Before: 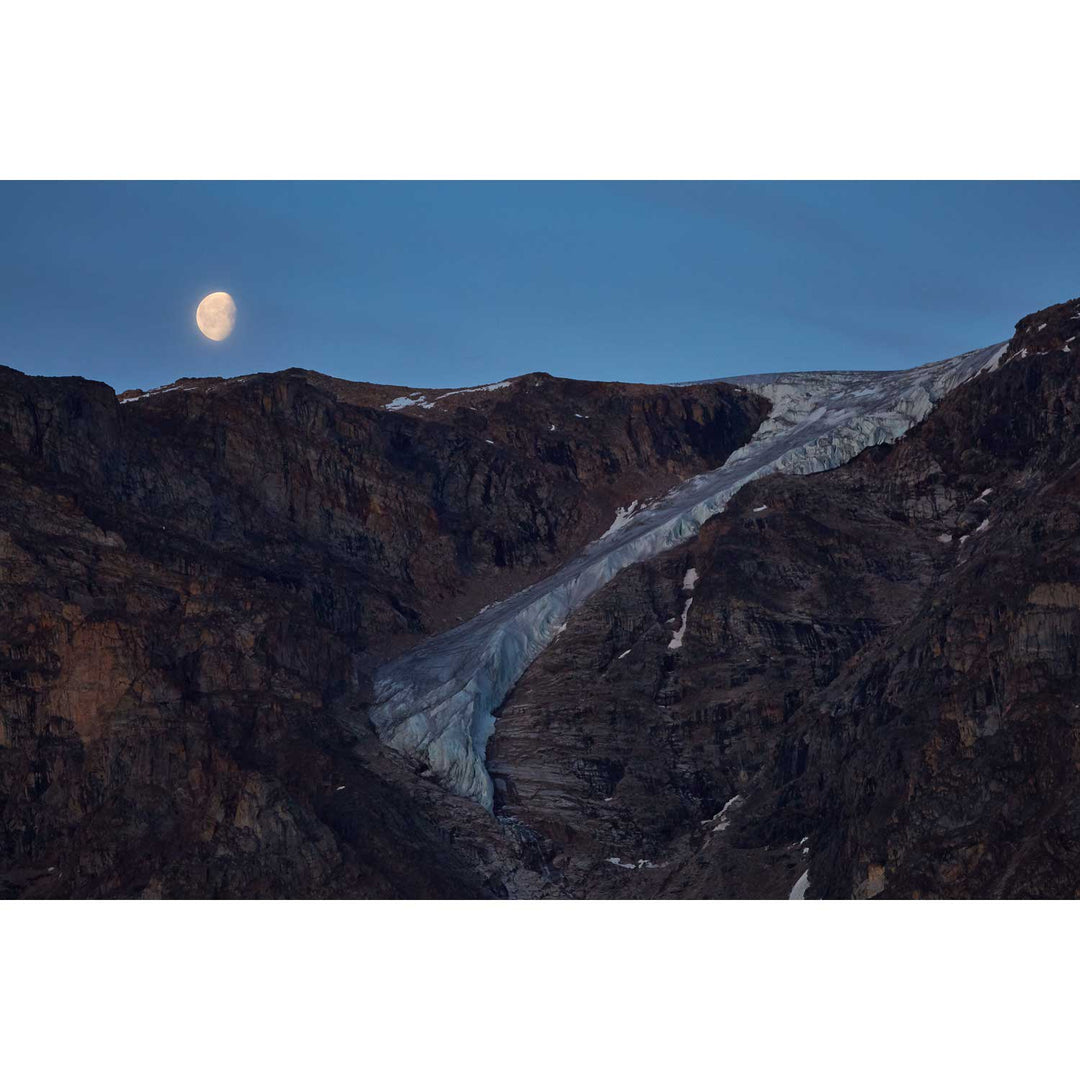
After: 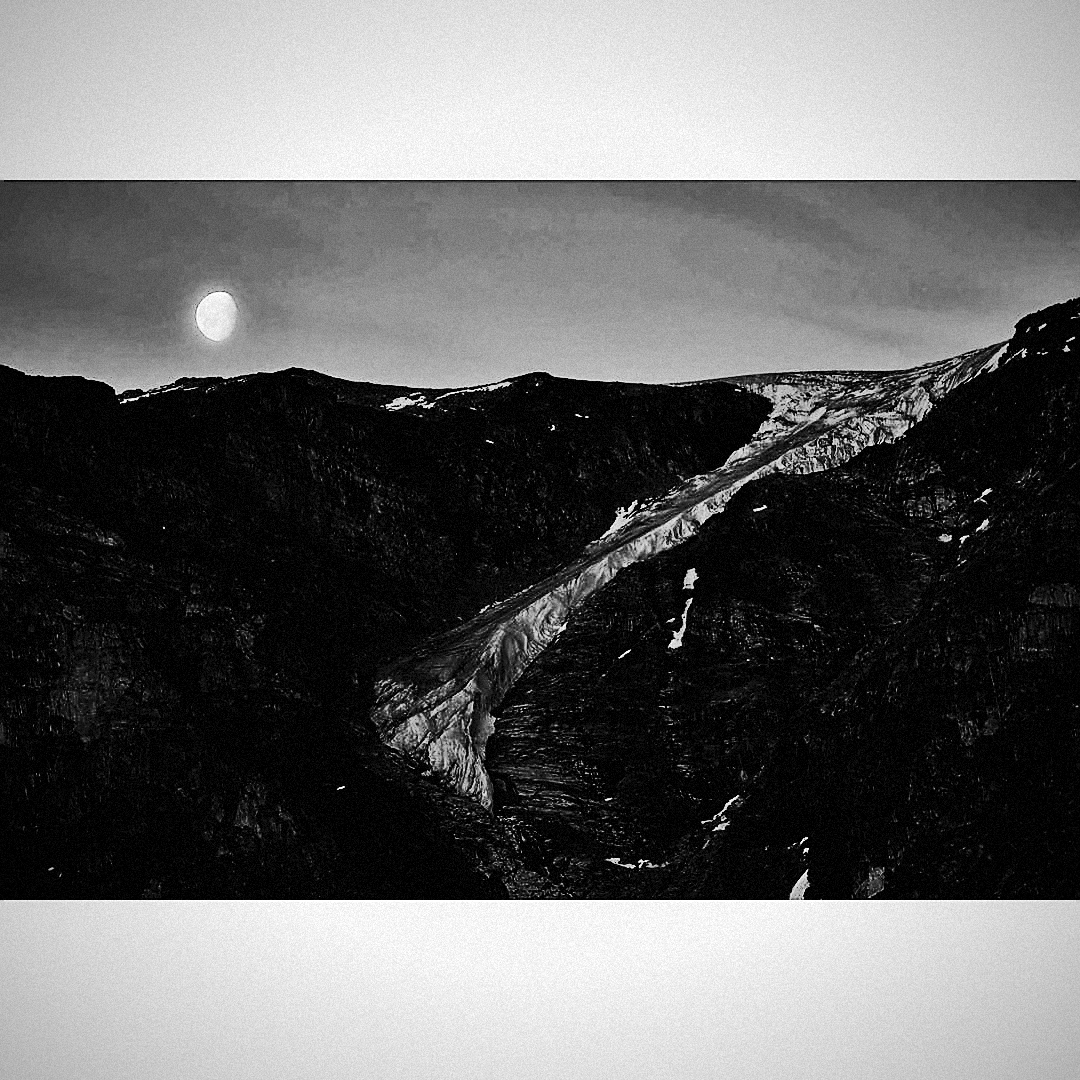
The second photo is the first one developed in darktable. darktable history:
contrast equalizer: y [[0.531, 0.548, 0.559, 0.557, 0.544, 0.527], [0.5 ×6], [0.5 ×6], [0 ×6], [0 ×6]]
exposure: exposure -0.36 EV, compensate highlight preservation false
grain: mid-tones bias 0%
shadows and highlights: shadows 25, highlights -48, soften with gaussian
sharpen: radius 1.4, amount 1.25, threshold 0.7
monochrome: on, module defaults
color correction: highlights a* -0.482, highlights b* 0.161, shadows a* 4.66, shadows b* 20.72
tone curve: curves: ch0 [(0, 0) (0.086, 0.006) (0.148, 0.021) (0.245, 0.105) (0.374, 0.401) (0.444, 0.631) (0.778, 0.915) (1, 1)], color space Lab, linked channels, preserve colors none
vignetting: fall-off radius 60%, automatic ratio true
